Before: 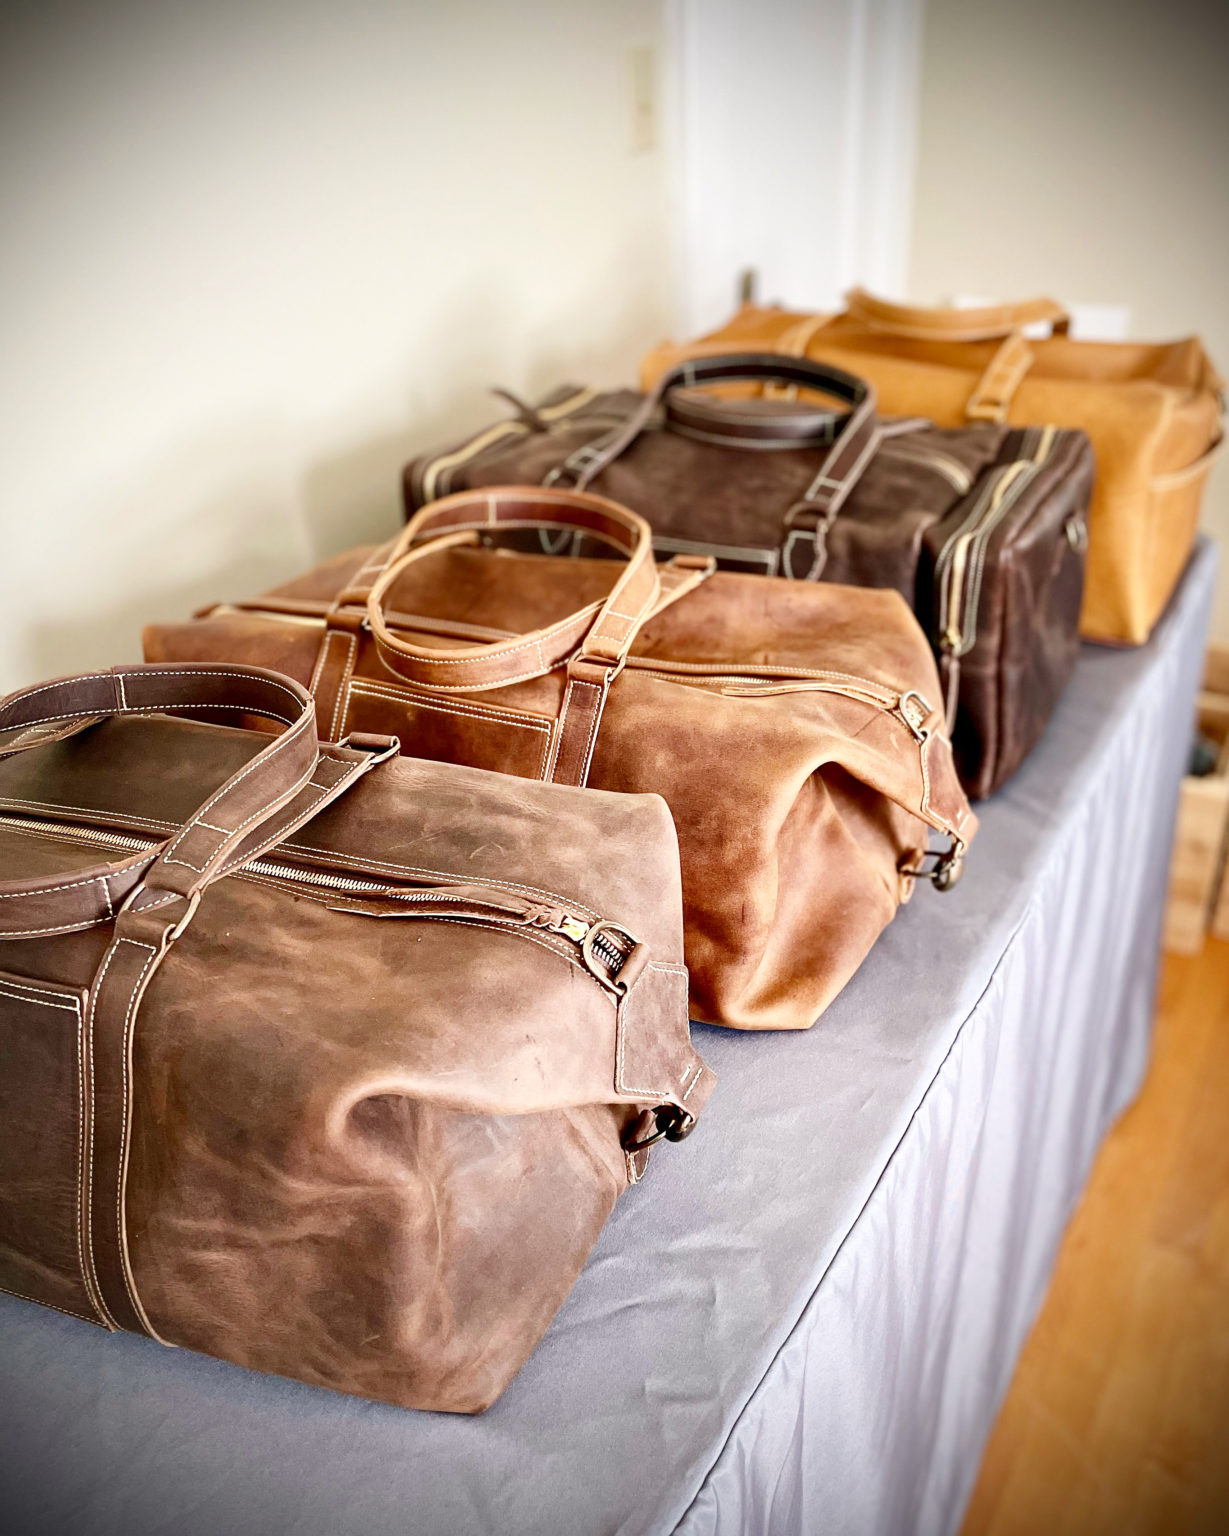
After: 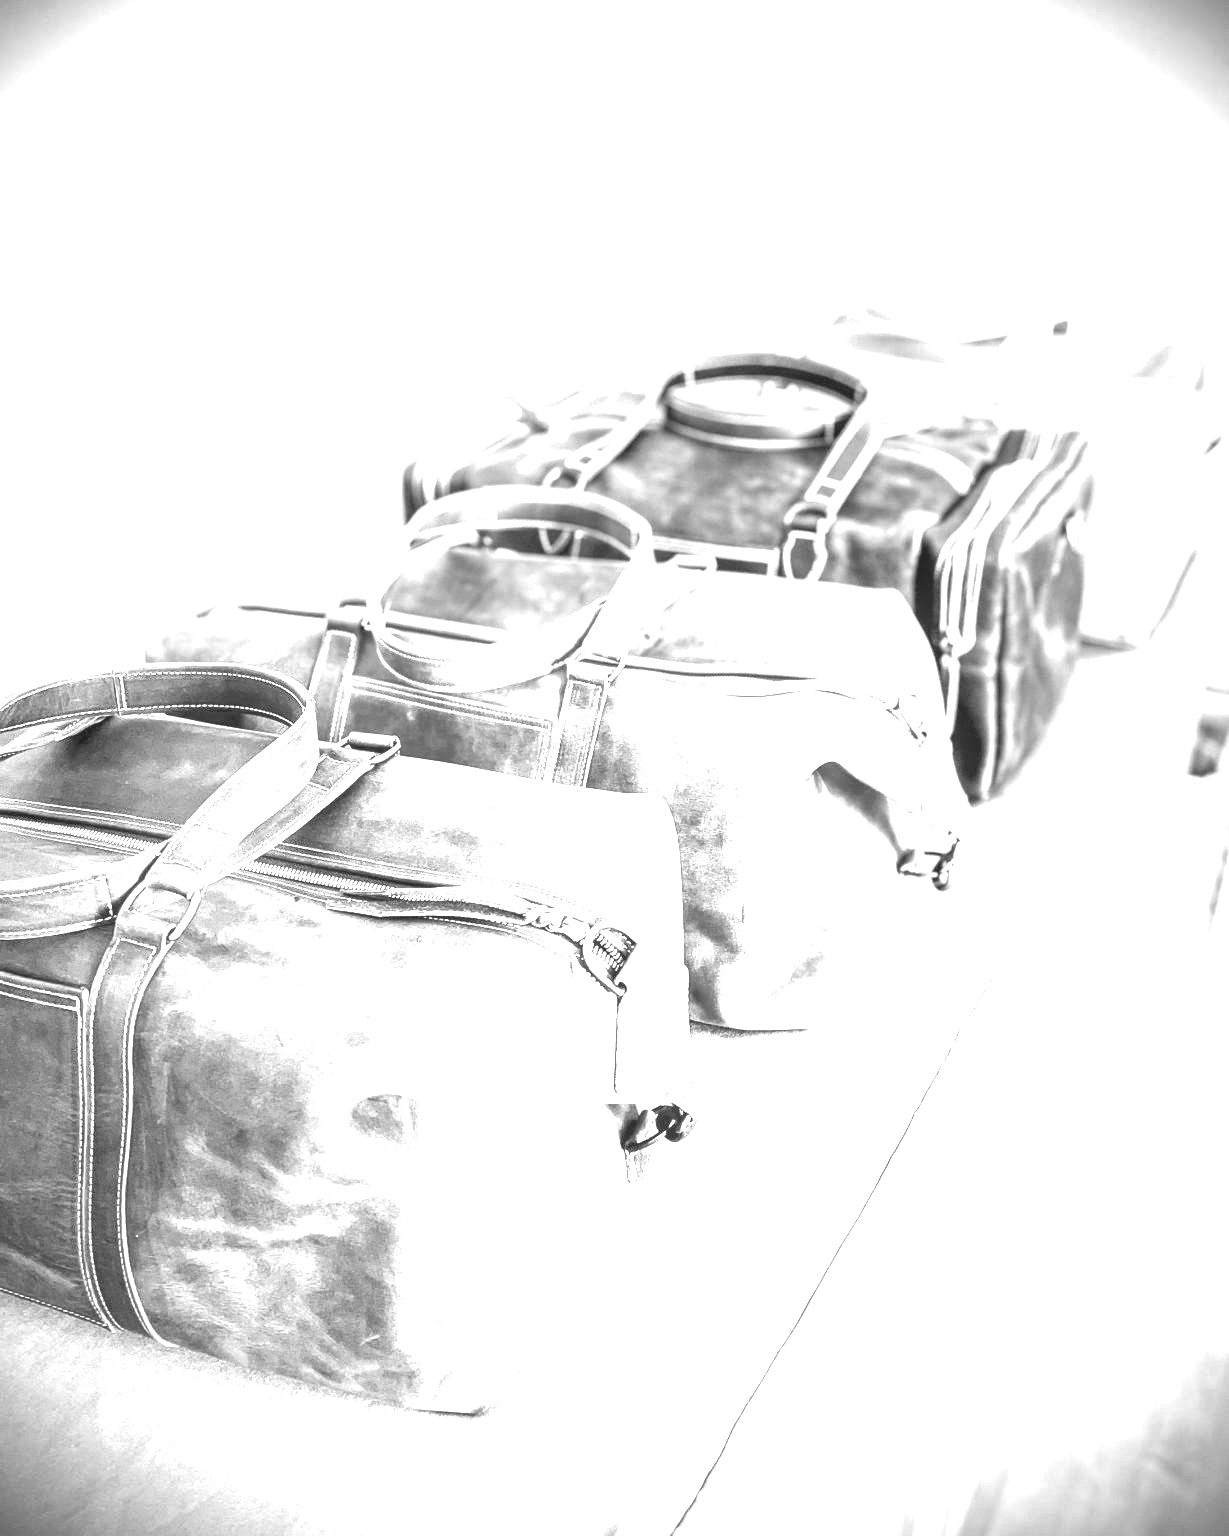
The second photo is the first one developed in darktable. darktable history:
exposure: black level correction 0, exposure 2.431 EV, compensate highlight preservation false
local contrast: on, module defaults
color zones: curves: ch1 [(0, -0.394) (0.143, -0.394) (0.286, -0.394) (0.429, -0.392) (0.571, -0.391) (0.714, -0.391) (0.857, -0.391) (1, -0.394)]
